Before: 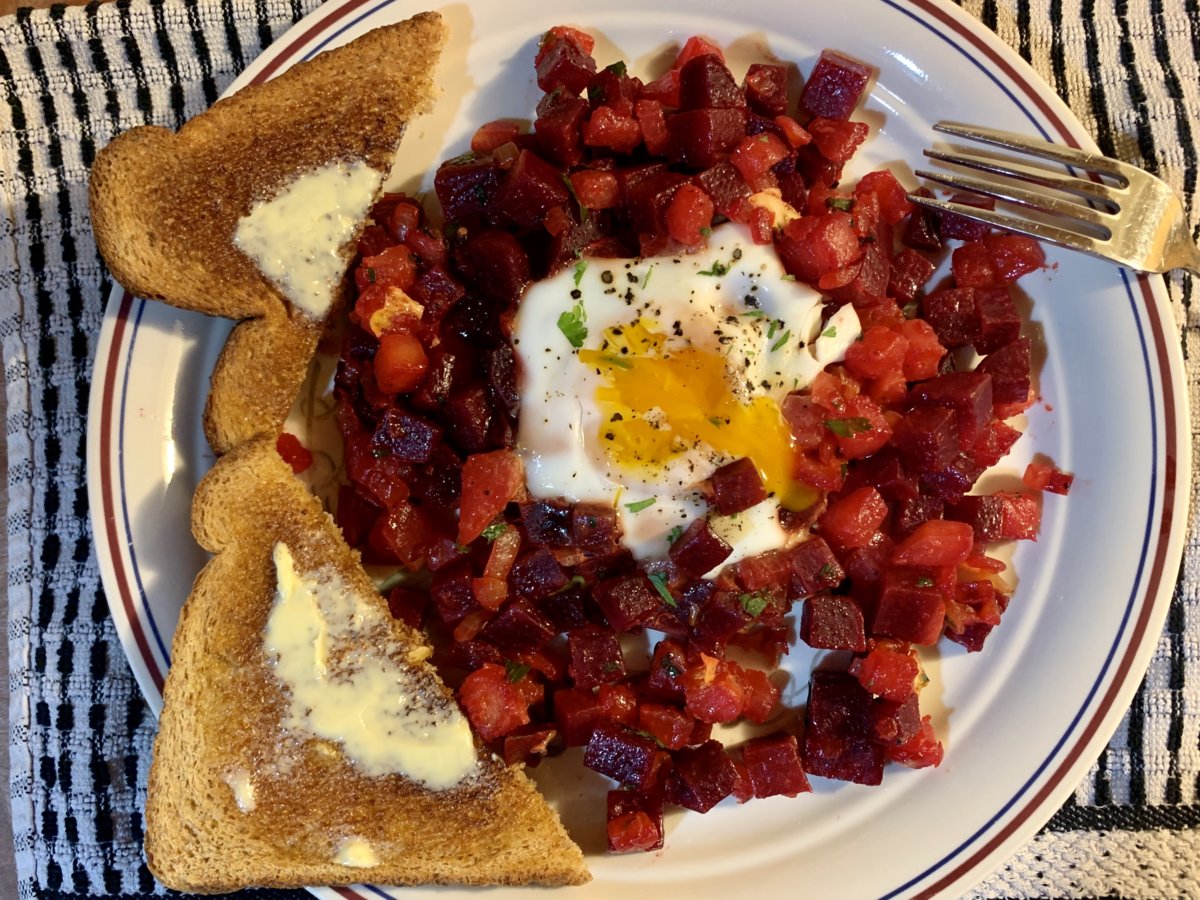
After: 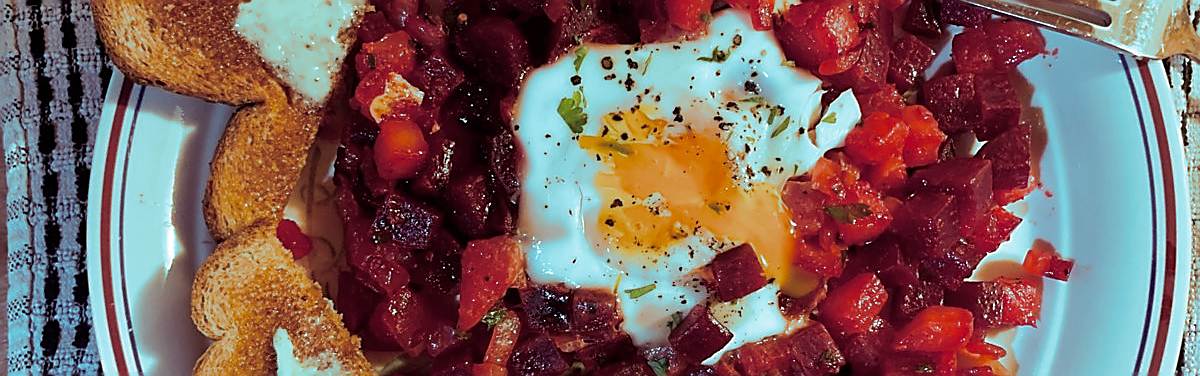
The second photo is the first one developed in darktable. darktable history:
sharpen: radius 1.4, amount 1.25, threshold 0.7
crop and rotate: top 23.84%, bottom 34.294%
split-toning: shadows › hue 327.6°, highlights › hue 198°, highlights › saturation 0.55, balance -21.25, compress 0%
